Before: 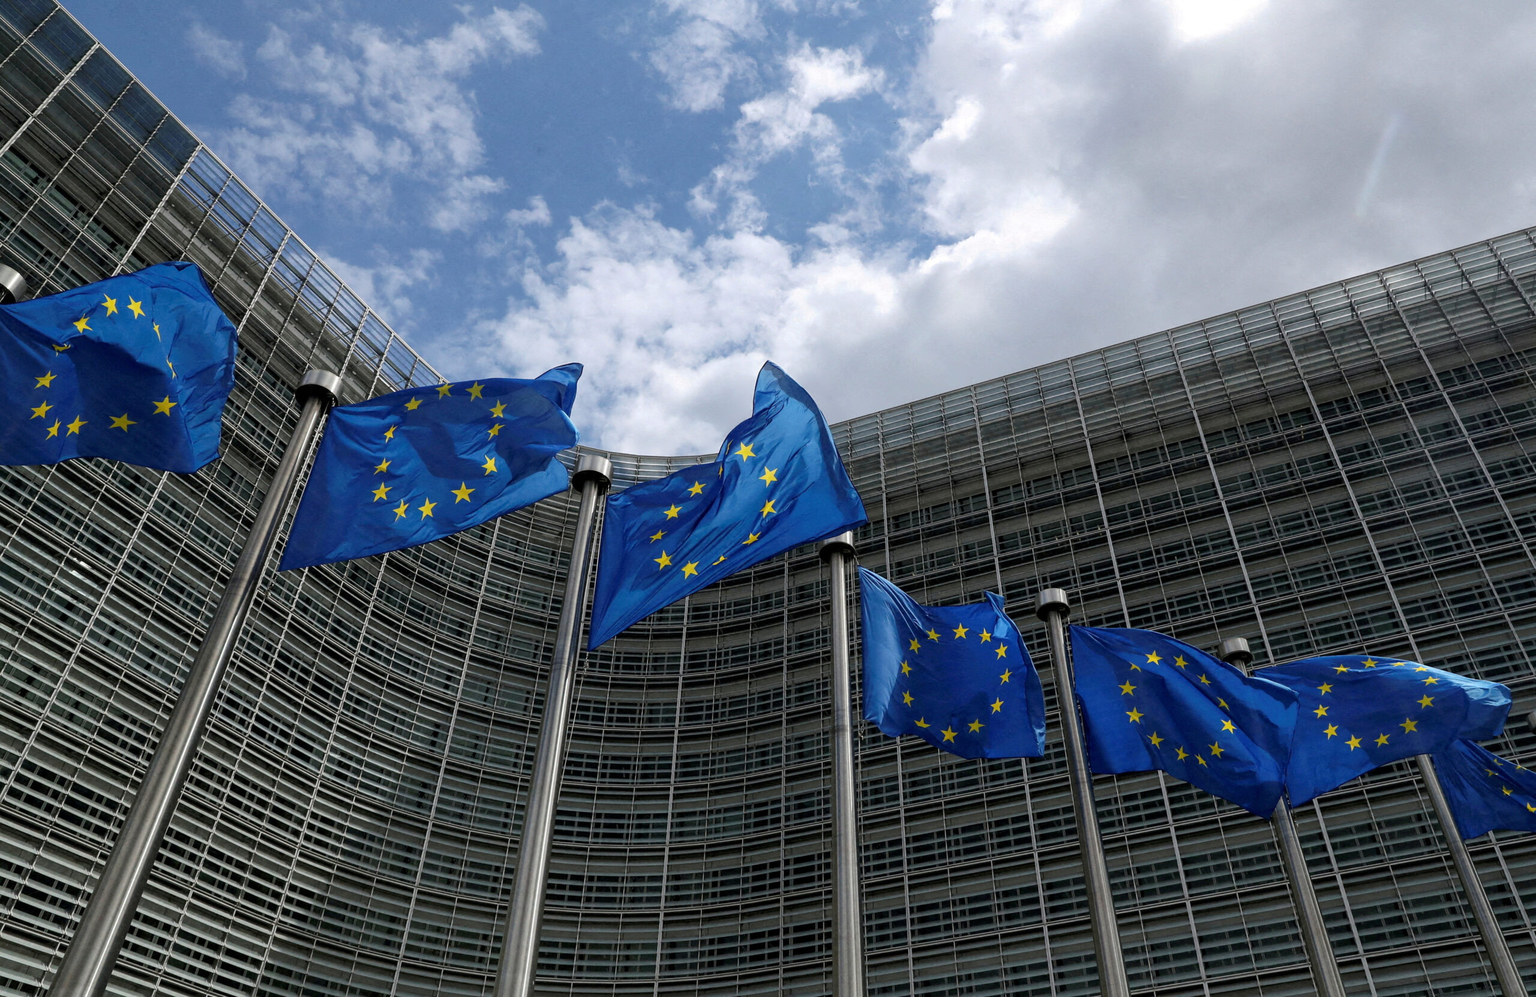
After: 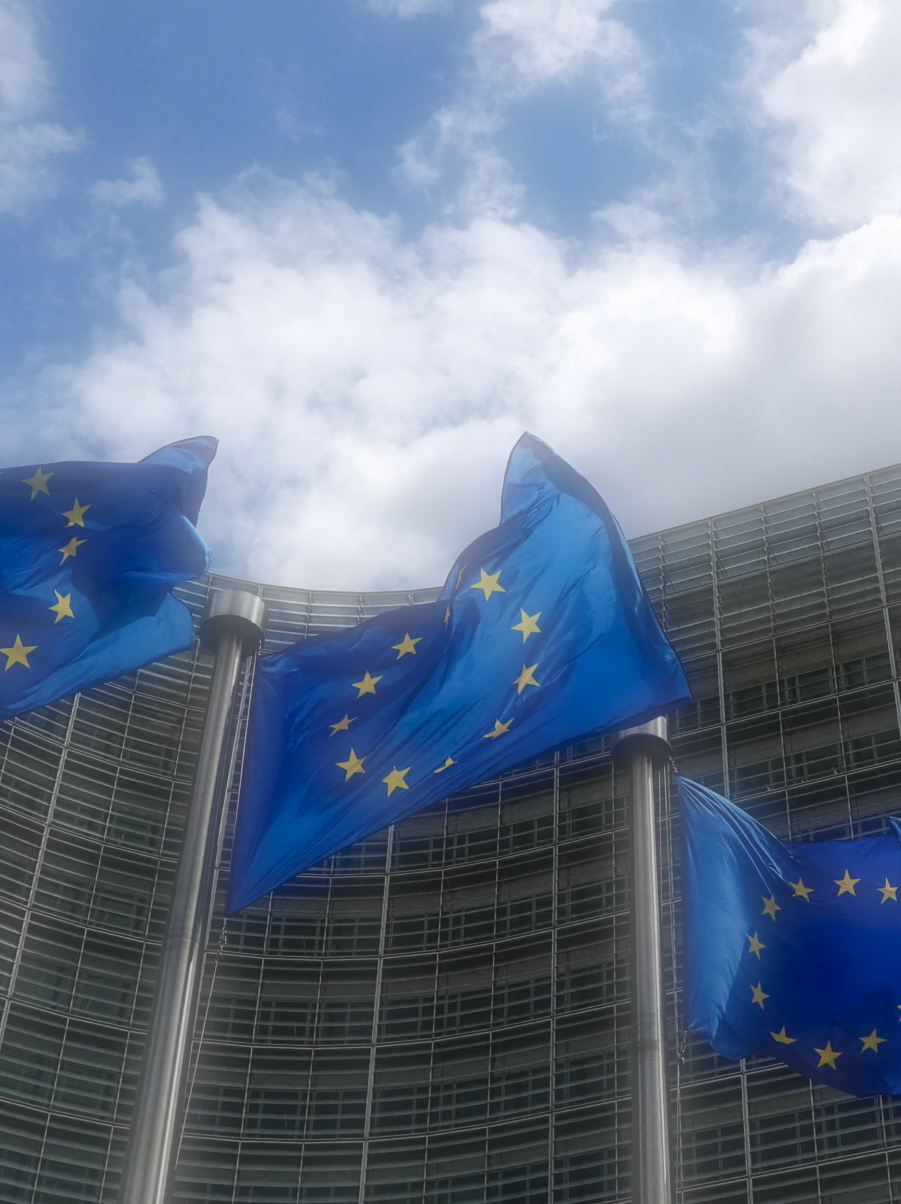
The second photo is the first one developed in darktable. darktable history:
exposure: black level correction 0.009, exposure 0.014 EV, compensate highlight preservation false
soften: on, module defaults
crop and rotate: left 29.476%, top 10.214%, right 35.32%, bottom 17.333%
